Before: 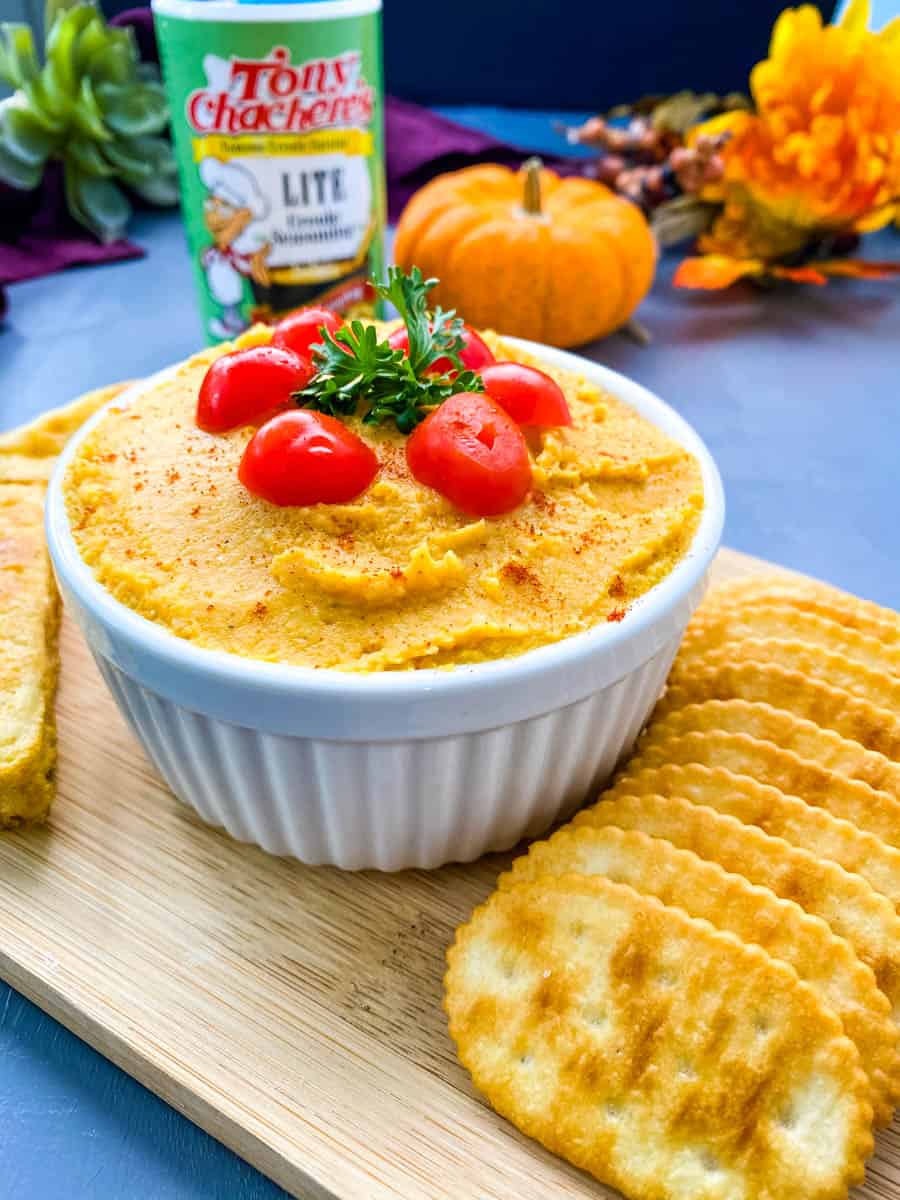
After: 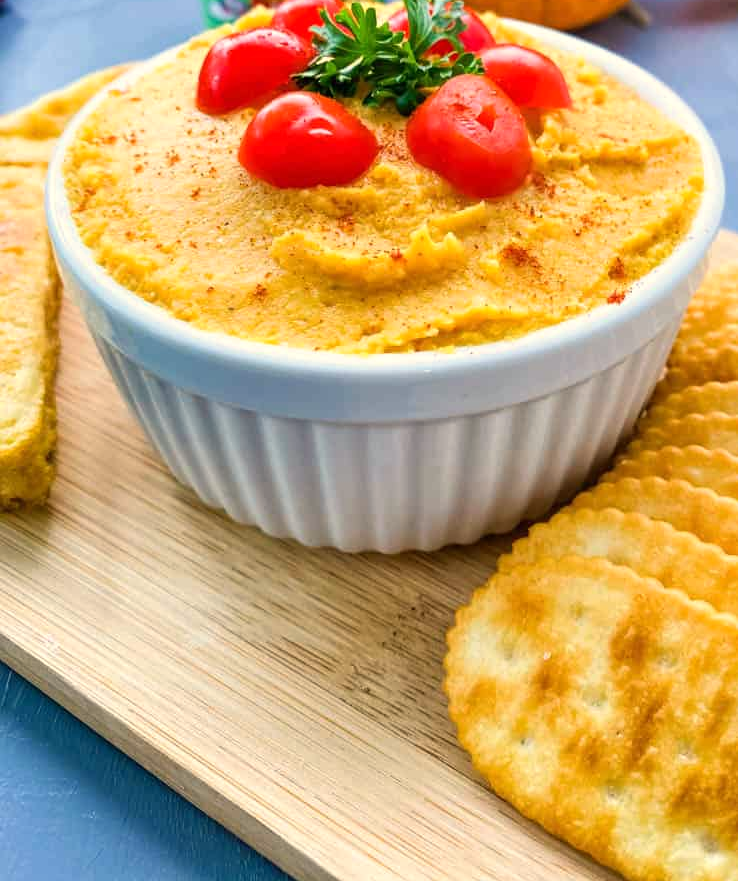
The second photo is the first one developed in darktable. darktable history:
white balance: red 1.045, blue 0.932
crop: top 26.531%, right 17.959%
